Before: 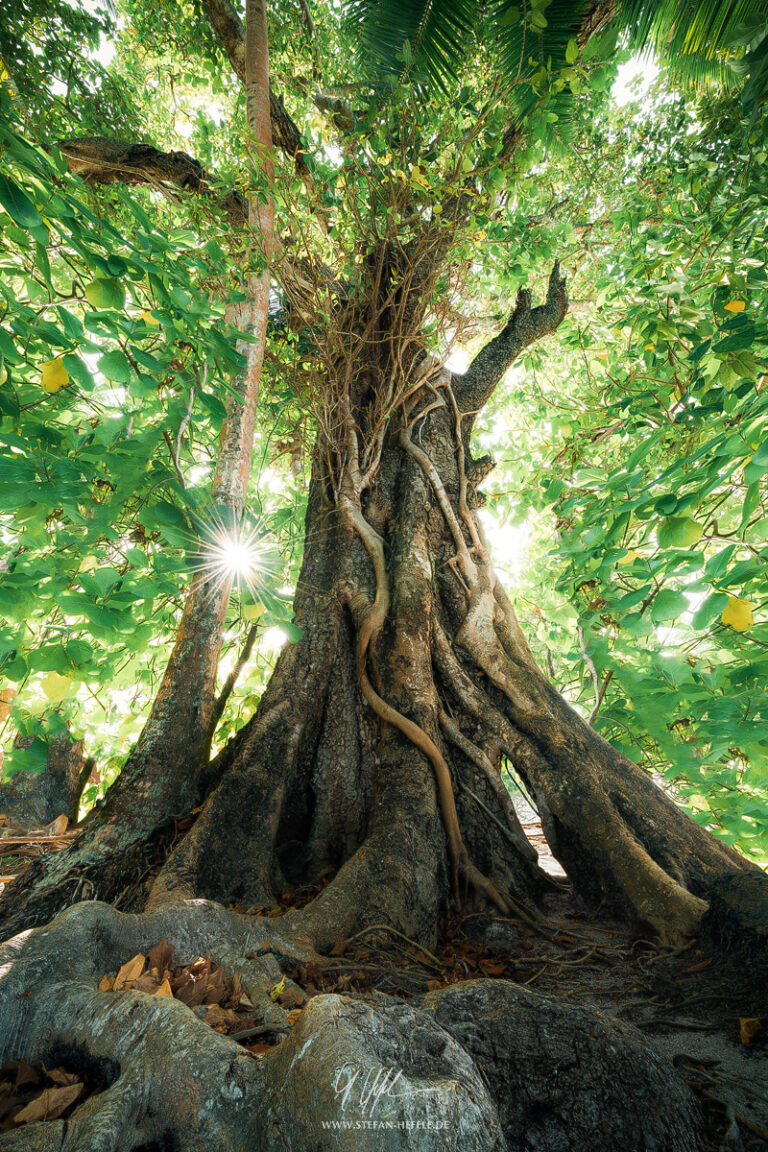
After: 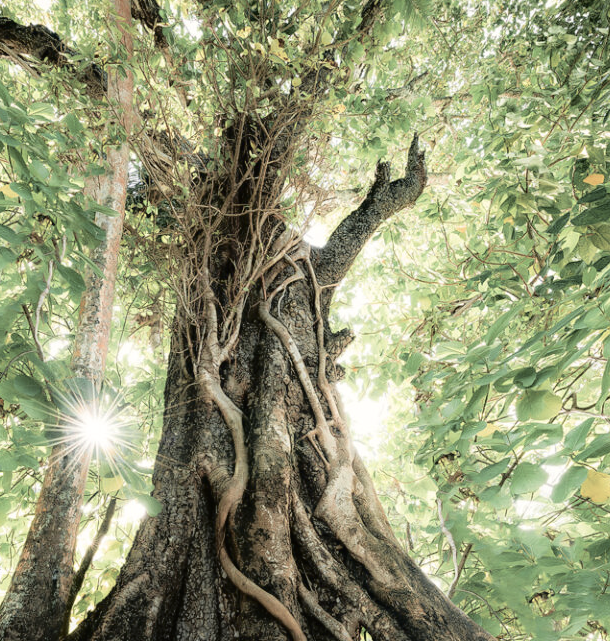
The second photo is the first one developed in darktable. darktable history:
crop: left 18.38%, top 11.092%, right 2.134%, bottom 33.217%
color correction: saturation 0.57
tone curve: curves: ch0 [(0, 0.01) (0.058, 0.039) (0.159, 0.117) (0.282, 0.327) (0.45, 0.534) (0.676, 0.751) (0.89, 0.919) (1, 1)]; ch1 [(0, 0) (0.094, 0.081) (0.285, 0.299) (0.385, 0.403) (0.447, 0.455) (0.495, 0.496) (0.544, 0.552) (0.589, 0.612) (0.722, 0.728) (1, 1)]; ch2 [(0, 0) (0.257, 0.217) (0.43, 0.421) (0.498, 0.507) (0.531, 0.544) (0.56, 0.579) (0.625, 0.642) (1, 1)], color space Lab, independent channels, preserve colors none
